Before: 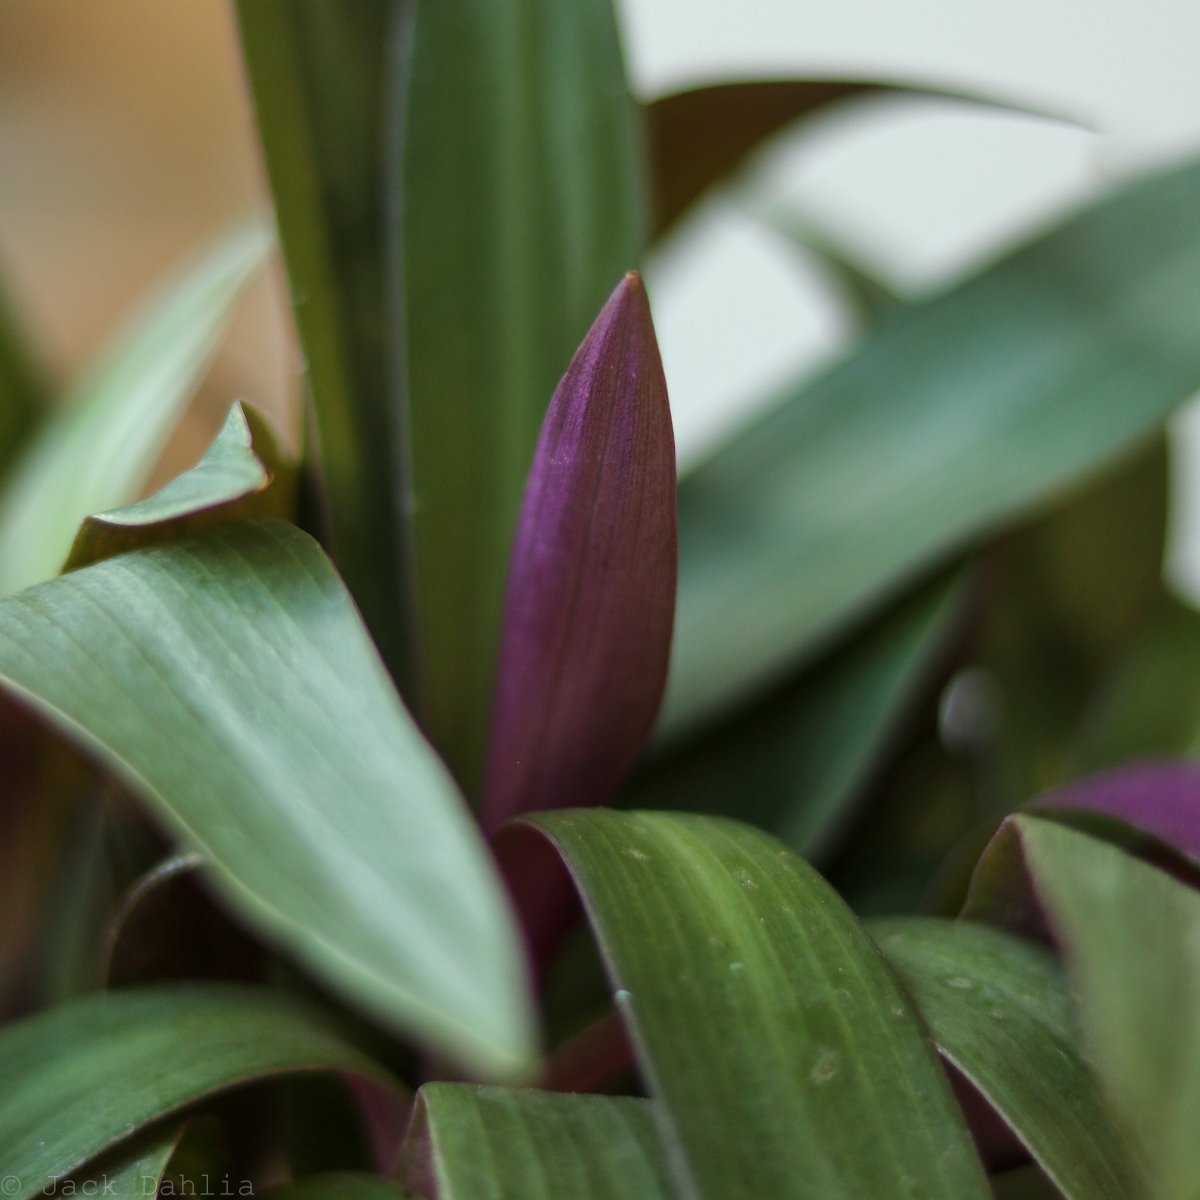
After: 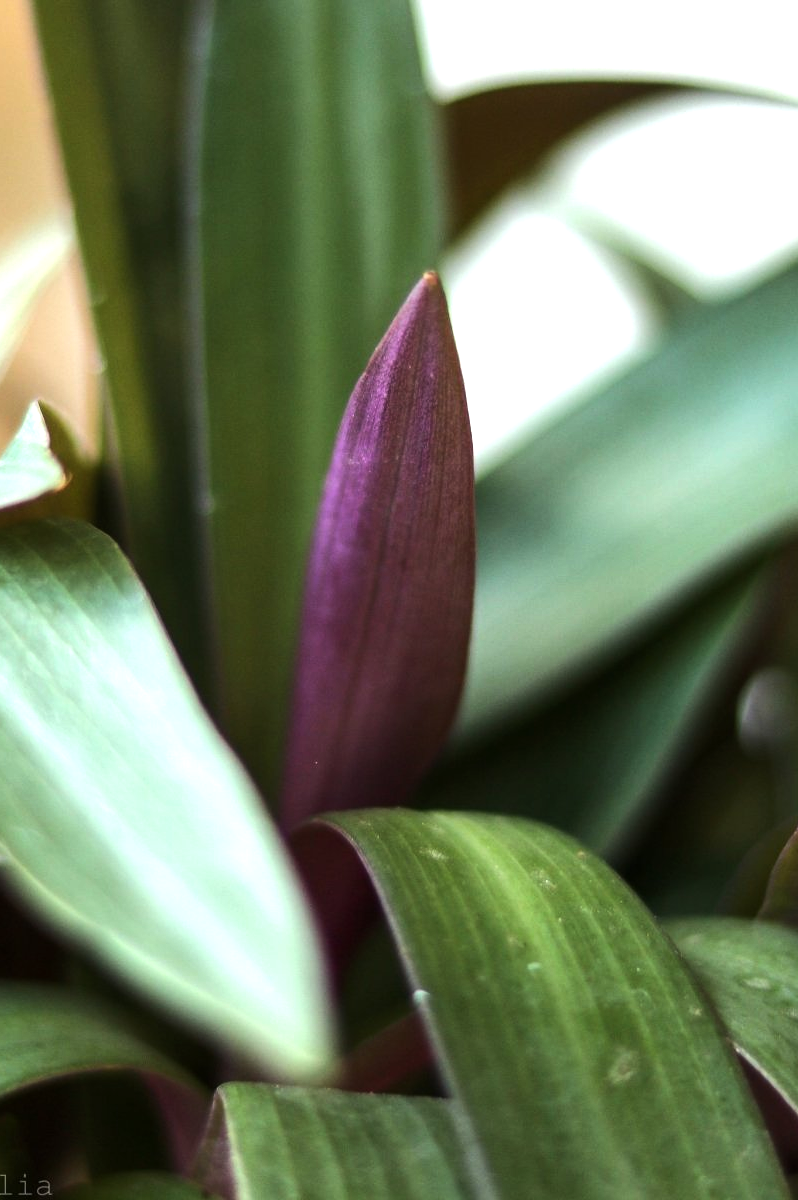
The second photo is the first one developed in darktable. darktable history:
crop: left 16.899%, right 16.556%
tone equalizer: -8 EV -0.75 EV, -7 EV -0.7 EV, -6 EV -0.6 EV, -5 EV -0.4 EV, -3 EV 0.4 EV, -2 EV 0.6 EV, -1 EV 0.7 EV, +0 EV 0.75 EV, edges refinement/feathering 500, mask exposure compensation -1.57 EV, preserve details no
exposure: exposure 0.574 EV, compensate highlight preservation false
